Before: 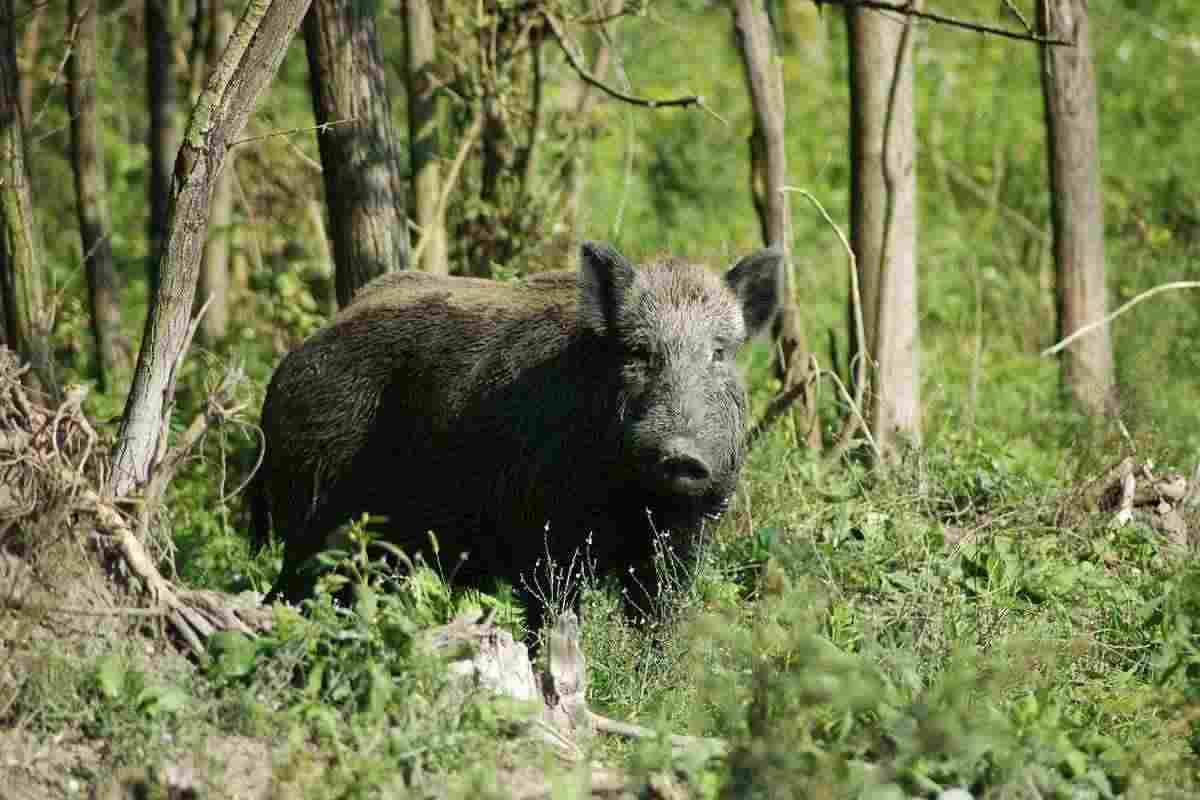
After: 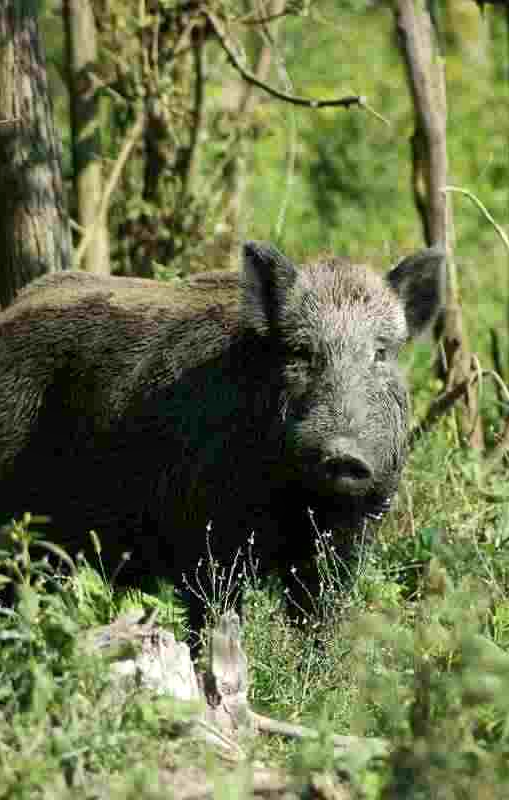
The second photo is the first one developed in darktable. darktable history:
local contrast: mode bilateral grid, contrast 20, coarseness 49, detail 130%, midtone range 0.2
crop: left 28.226%, right 29.29%
